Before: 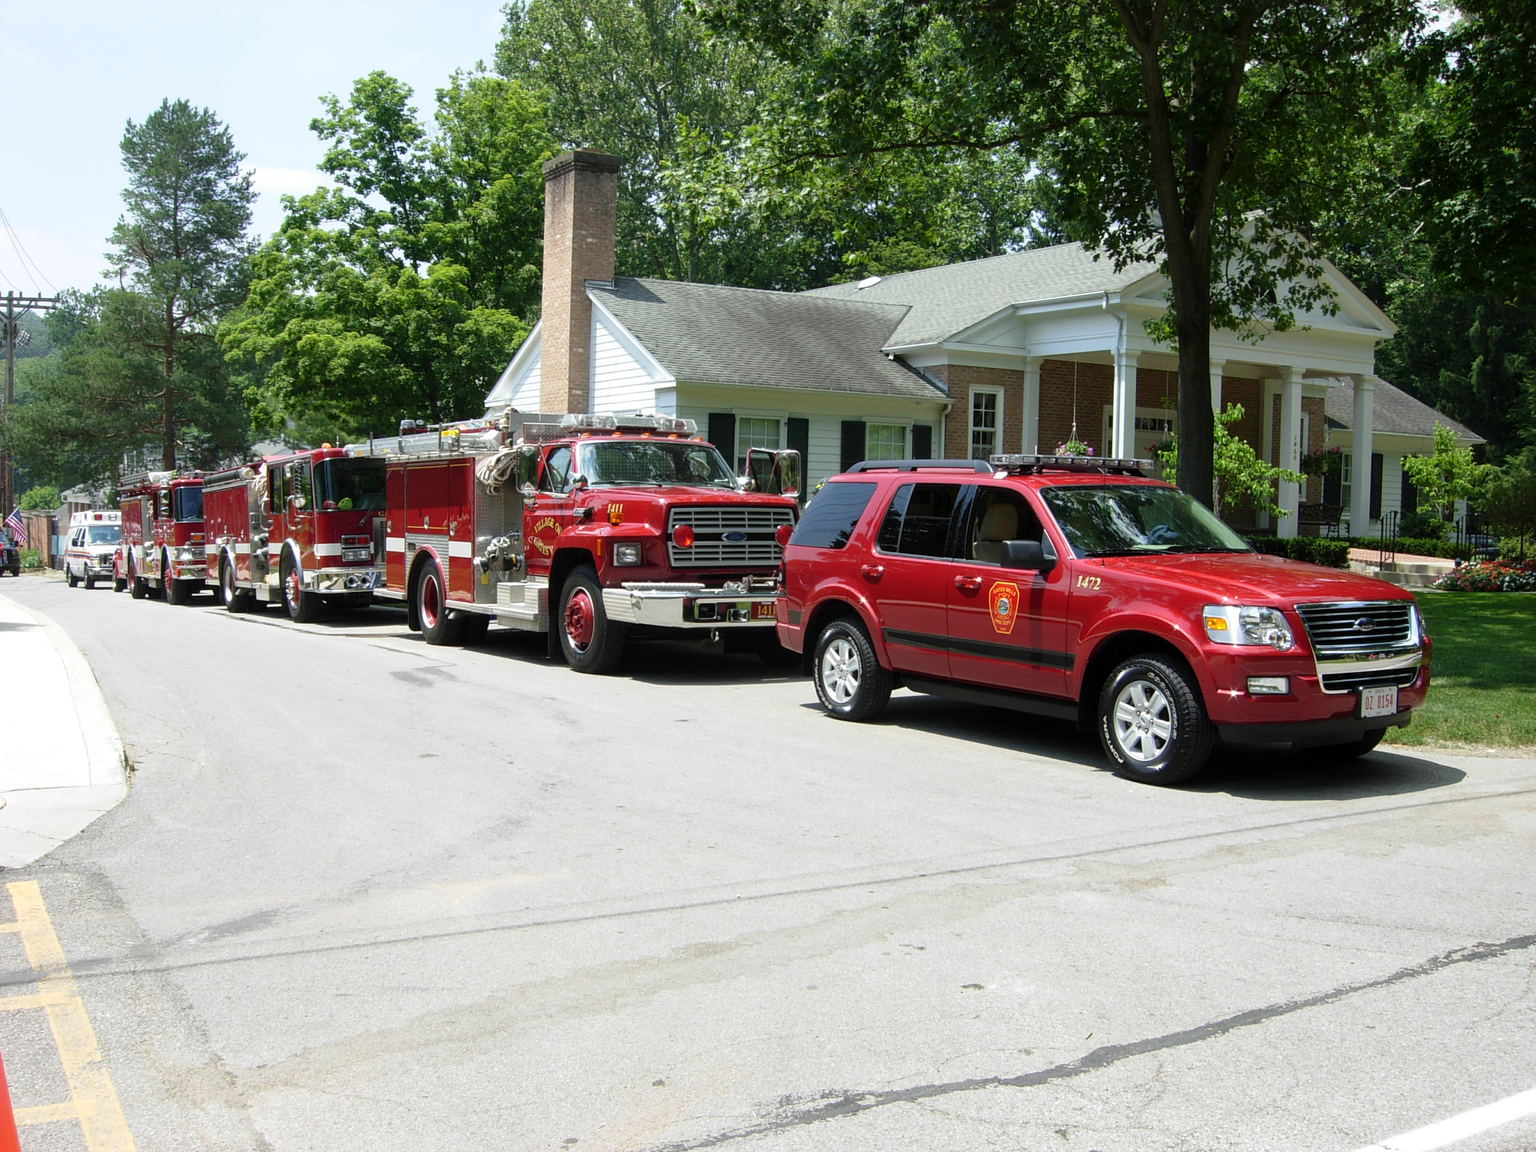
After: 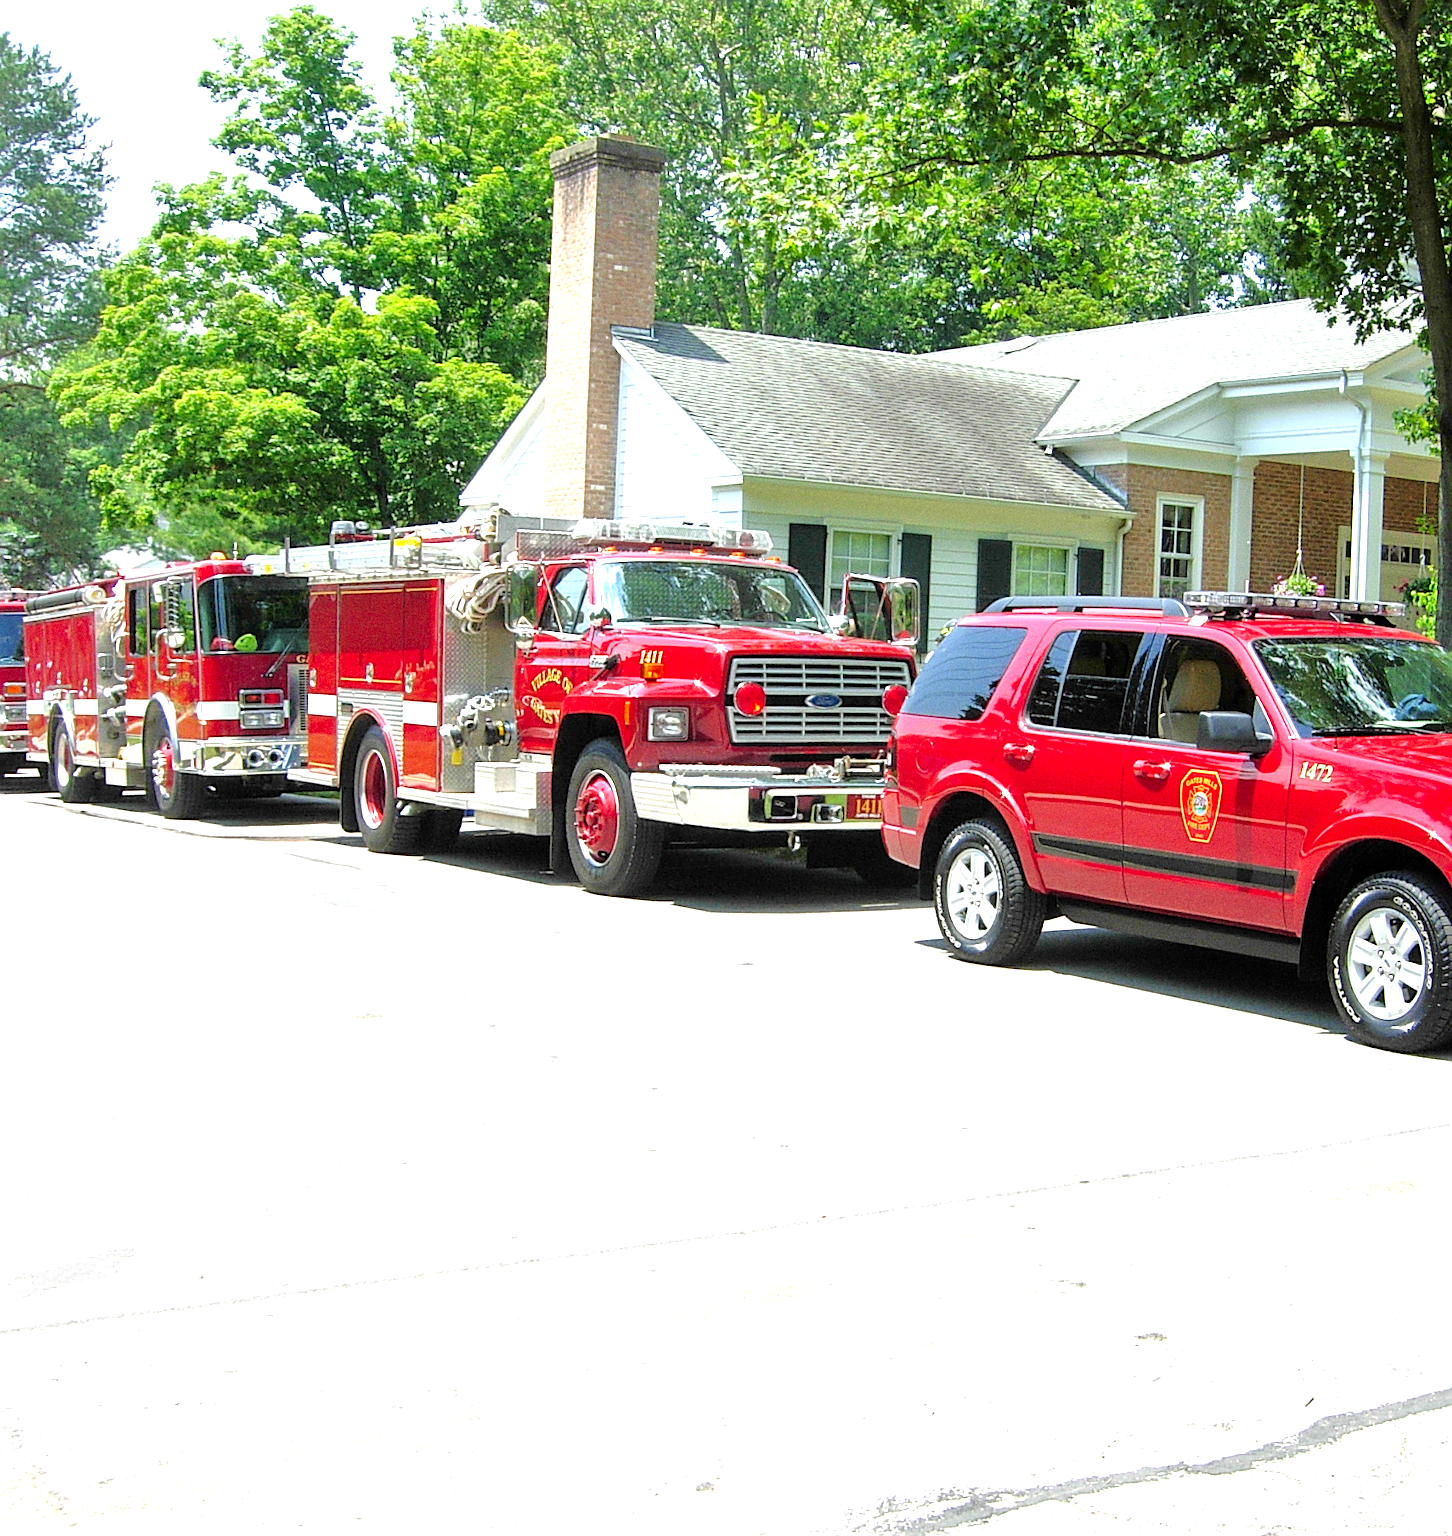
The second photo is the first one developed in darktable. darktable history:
rotate and perspective: rotation 0.679°, lens shift (horizontal) 0.136, crop left 0.009, crop right 0.991, crop top 0.078, crop bottom 0.95
tone equalizer: -7 EV 0.15 EV, -6 EV 0.6 EV, -5 EV 1.15 EV, -4 EV 1.33 EV, -3 EV 1.15 EV, -2 EV 0.6 EV, -1 EV 0.15 EV, mask exposure compensation -0.5 EV
crop and rotate: left 13.537%, right 19.796%
grain: coarseness 0.09 ISO
contrast brightness saturation: contrast 0.04, saturation 0.16
color balance rgb: shadows lift › luminance -10%, highlights gain › luminance 10%, saturation formula JzAzBz (2021)
exposure: exposure 0.935 EV, compensate highlight preservation false
sharpen: on, module defaults
